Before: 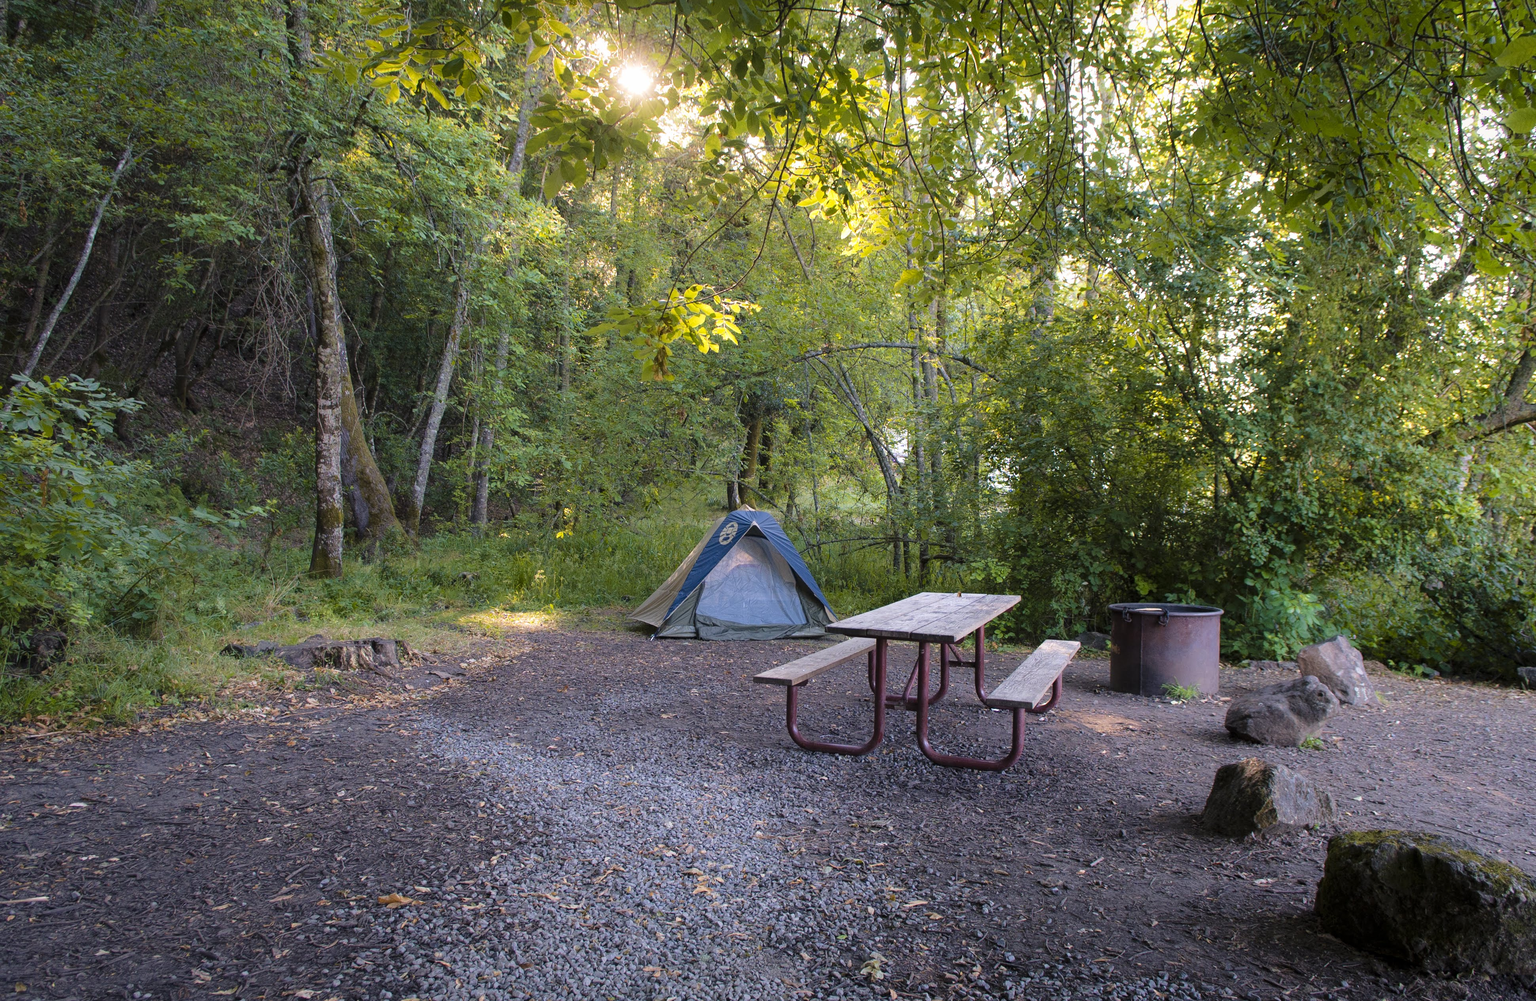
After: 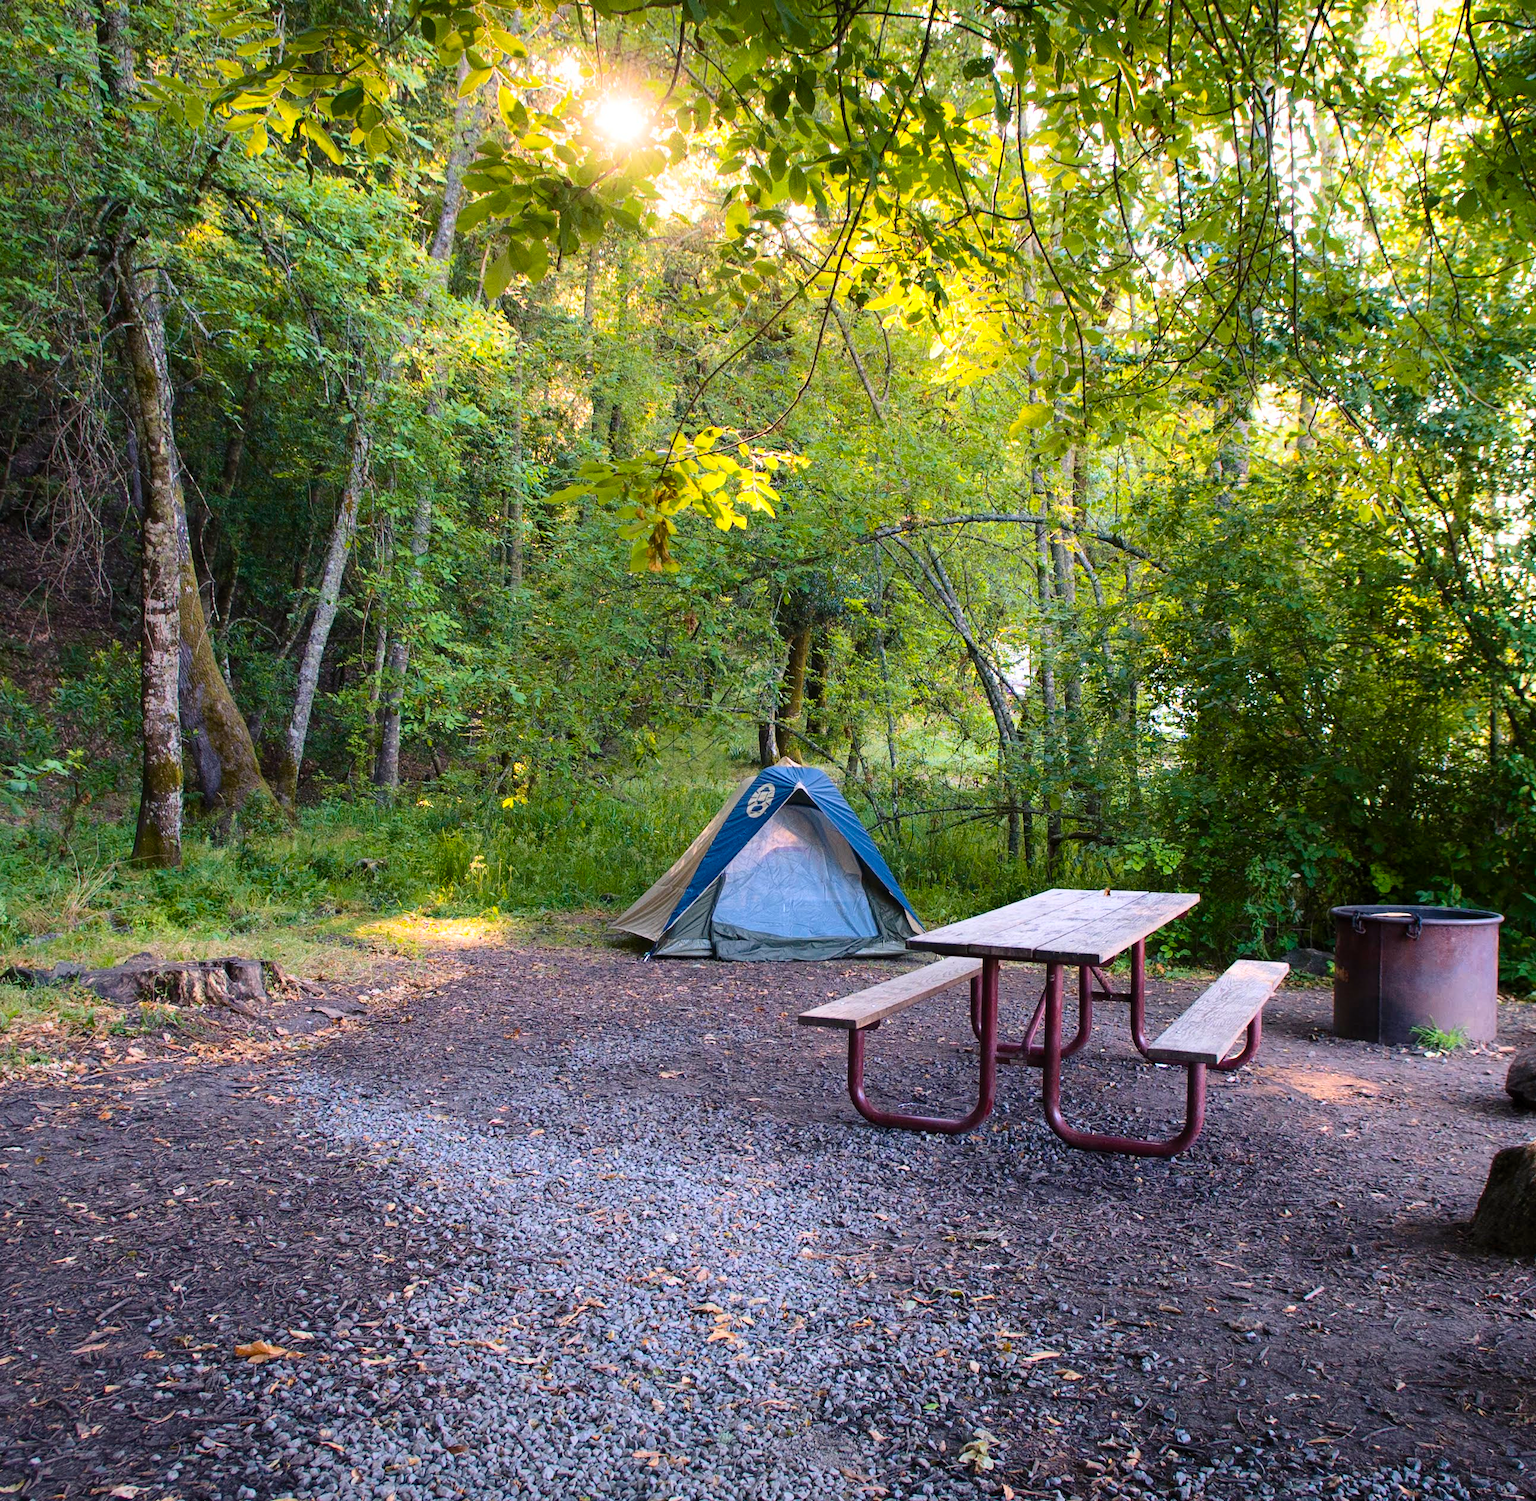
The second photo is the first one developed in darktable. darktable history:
crop and rotate: left 14.436%, right 18.898%
contrast brightness saturation: contrast 0.23, brightness 0.1, saturation 0.29
